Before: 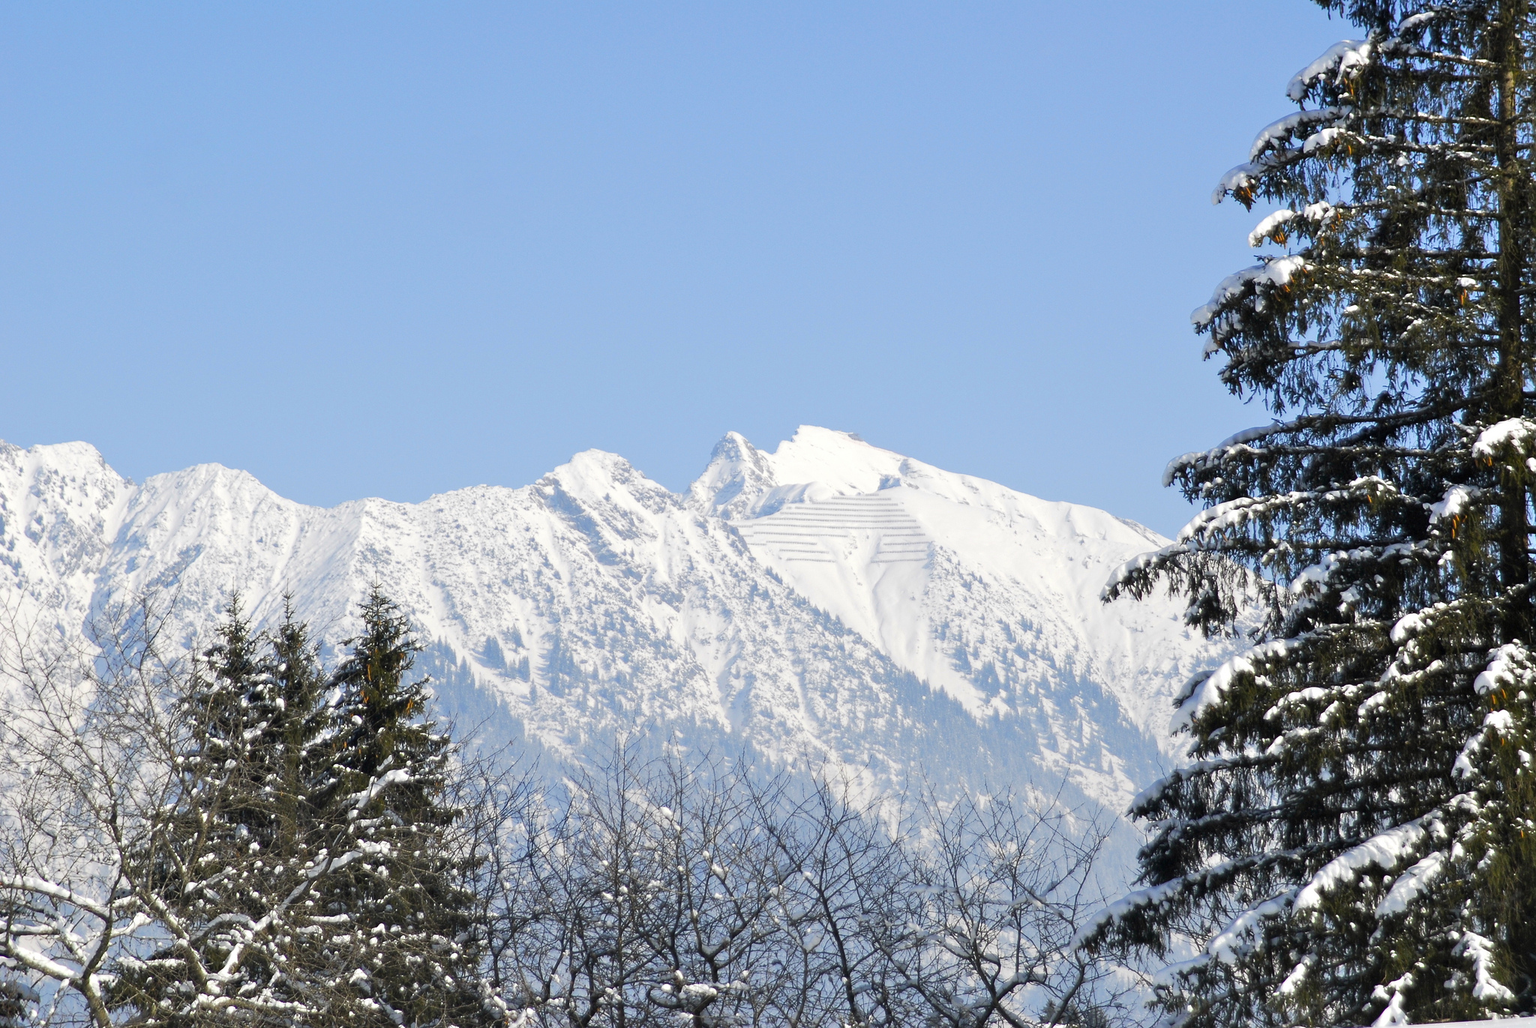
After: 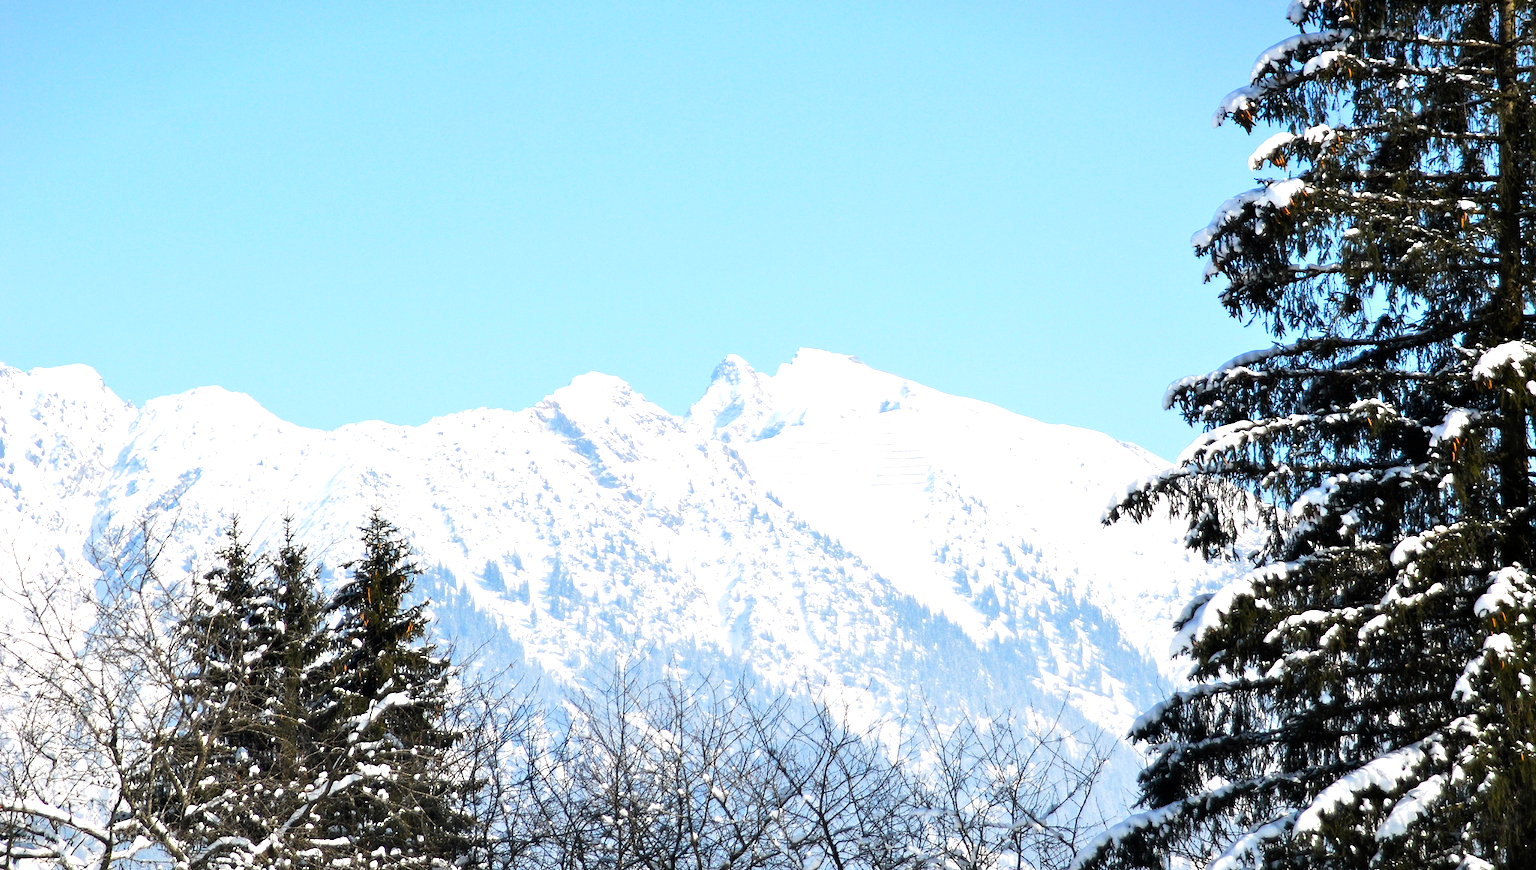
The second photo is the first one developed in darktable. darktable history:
levels: black 0.028%, levels [0, 0.48, 0.961]
tone equalizer: -8 EV -0.731 EV, -7 EV -0.694 EV, -6 EV -0.592 EV, -5 EV -0.392 EV, -3 EV 0.365 EV, -2 EV 0.6 EV, -1 EV 0.697 EV, +0 EV 0.738 EV, edges refinement/feathering 500, mask exposure compensation -1.57 EV, preserve details no
crop: top 7.573%, bottom 7.703%
vignetting: fall-off start 98.38%, fall-off radius 101.3%, saturation 0.001, center (-0.147, 0.014), width/height ratio 1.425
